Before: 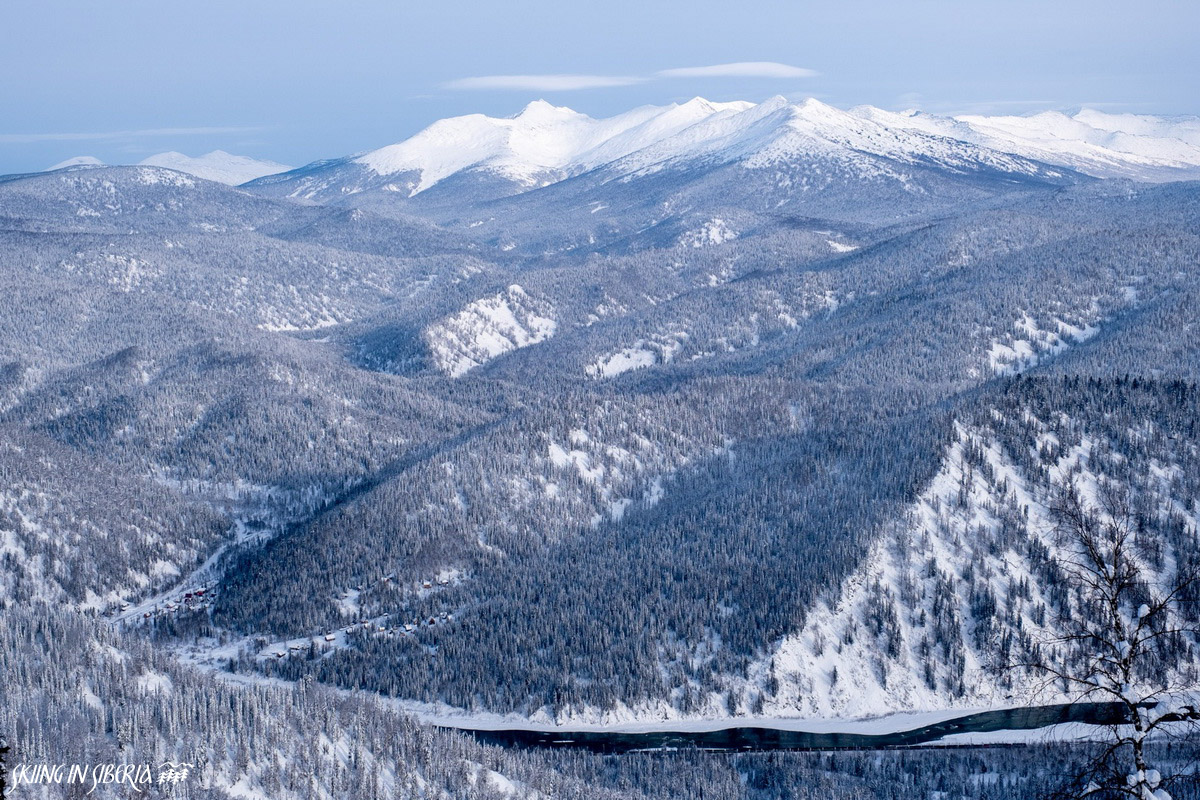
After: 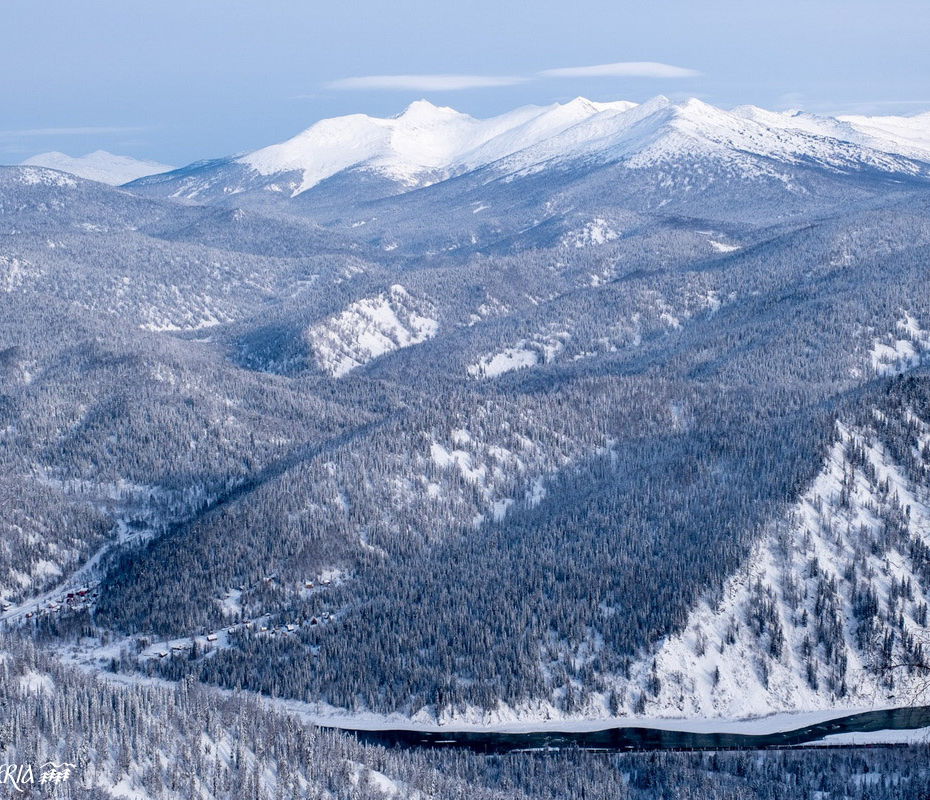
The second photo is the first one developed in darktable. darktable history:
crop: left 9.846%, right 12.621%
